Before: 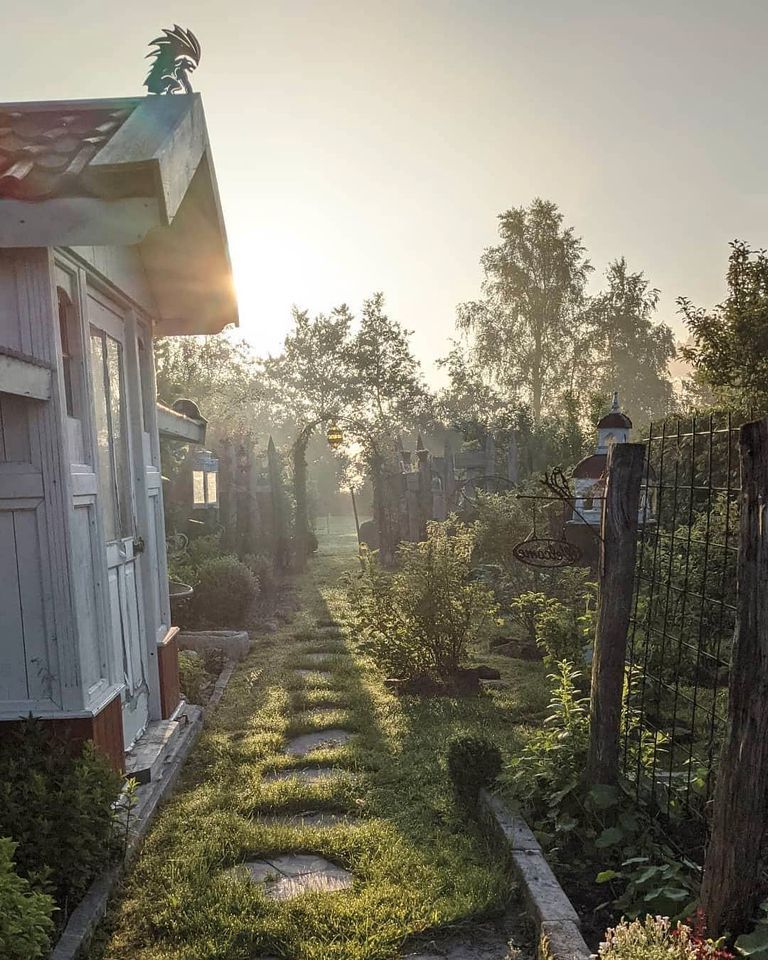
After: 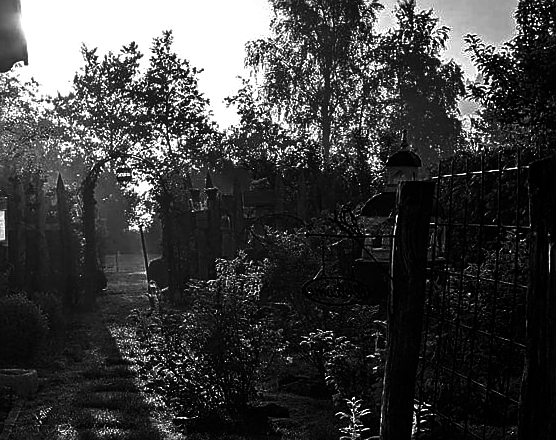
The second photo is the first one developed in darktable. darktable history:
exposure: exposure 0.209 EV, compensate highlight preservation false
contrast brightness saturation: contrast 0.024, brightness -0.988, saturation -0.996
sharpen: on, module defaults
crop and rotate: left 27.485%, top 27.328%, bottom 26.763%
